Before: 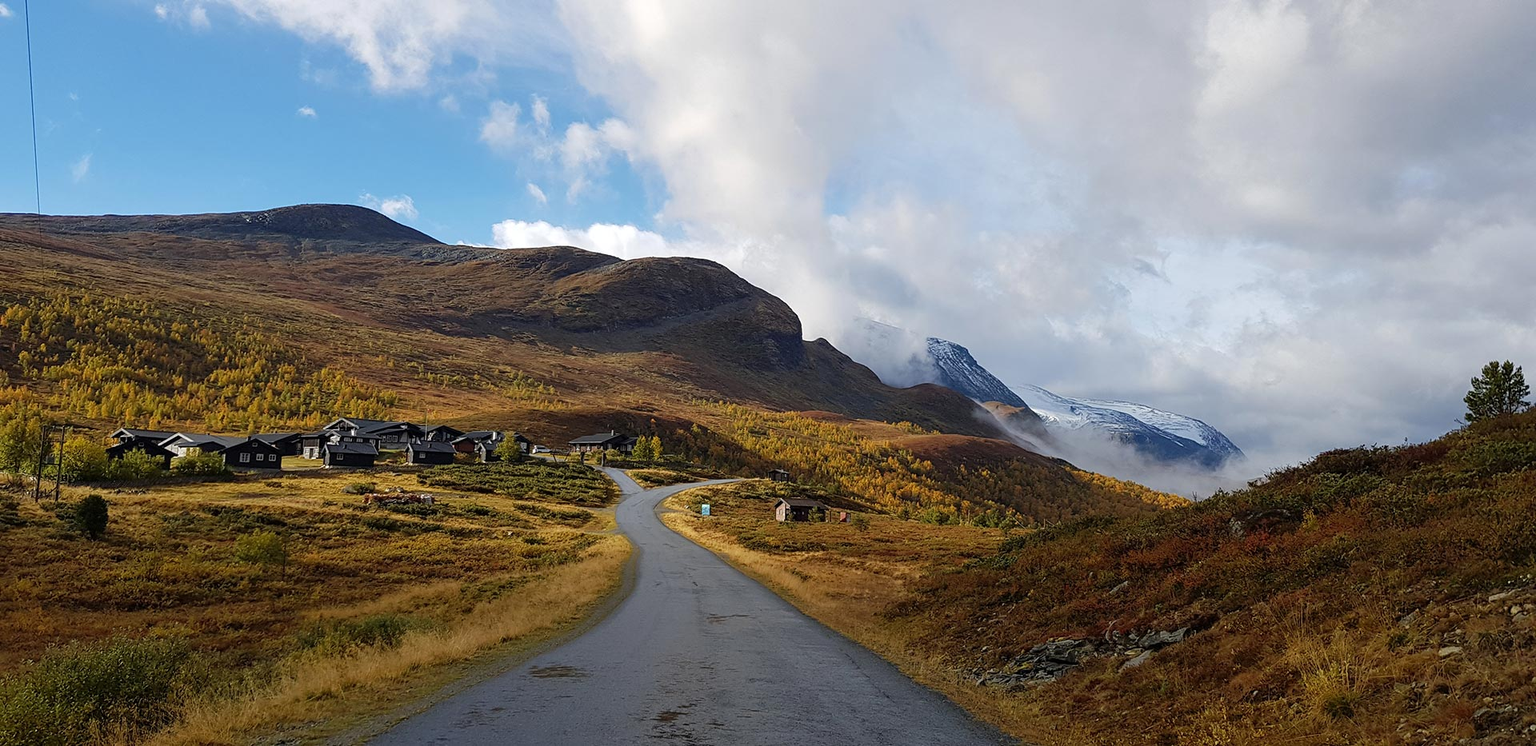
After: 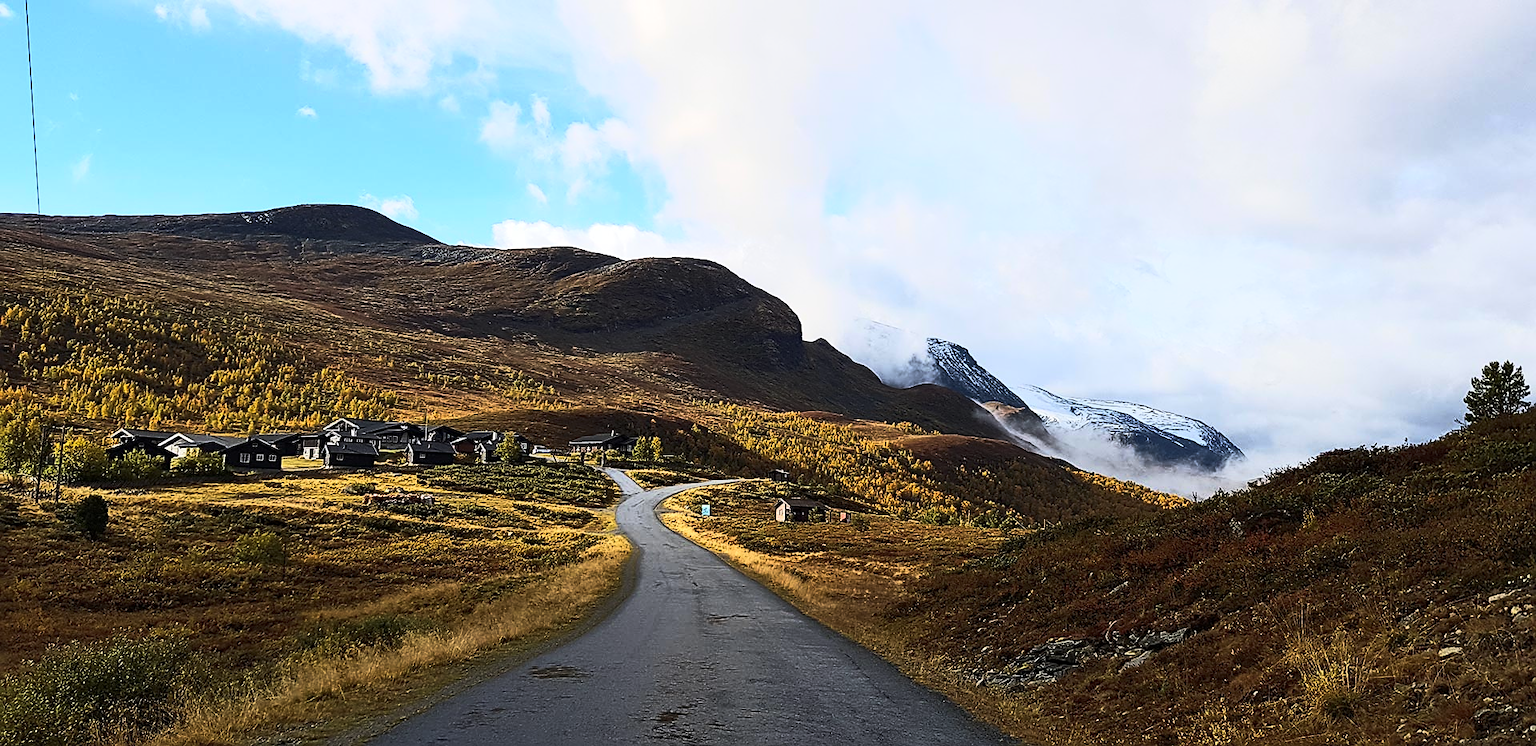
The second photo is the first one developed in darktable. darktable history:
shadows and highlights: shadows 30.86, highlights 0, soften with gaussian
tone curve: curves: ch0 [(0, 0) (0.427, 0.375) (0.616, 0.801) (1, 1)], color space Lab, linked channels, preserve colors none
sharpen: on, module defaults
